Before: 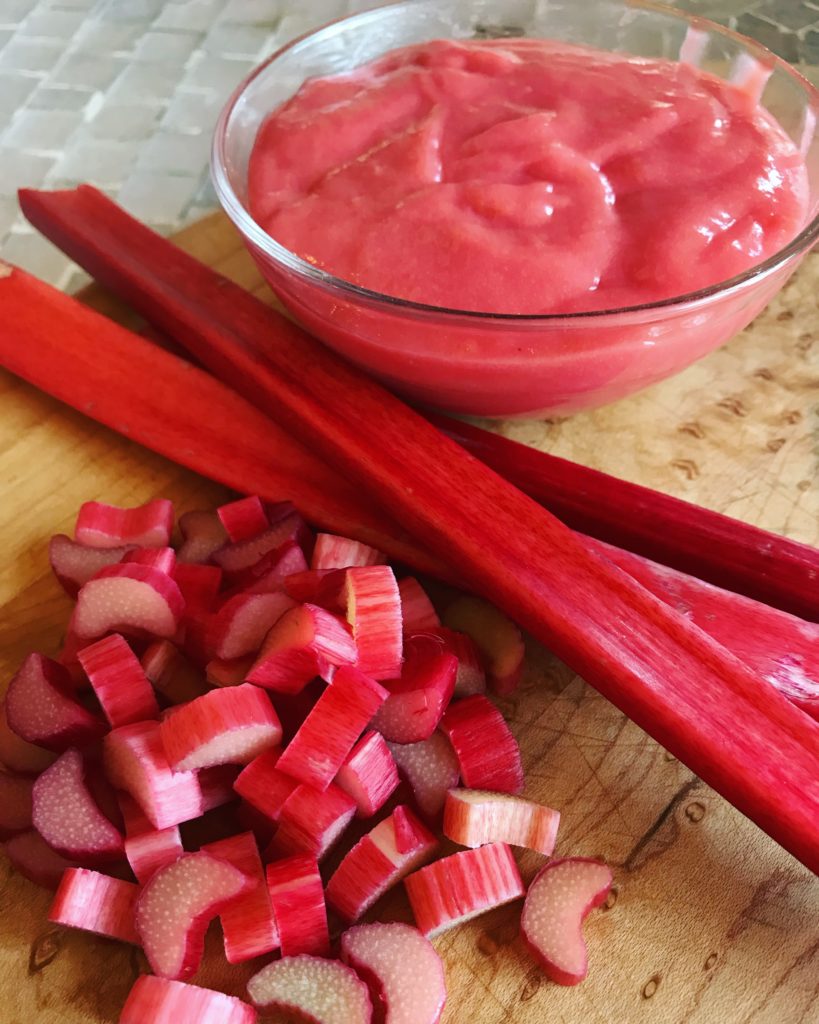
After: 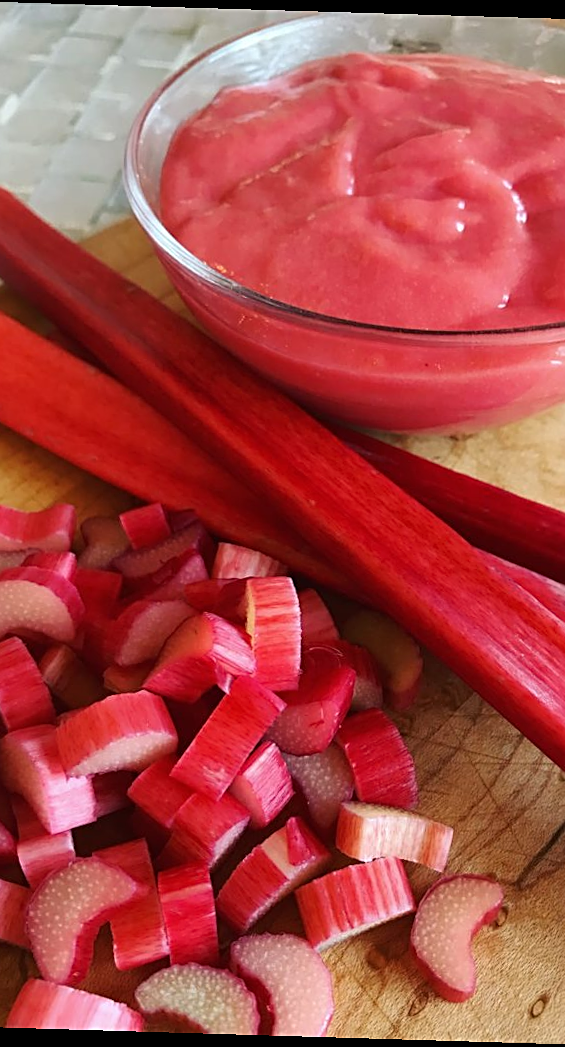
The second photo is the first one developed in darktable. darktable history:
sharpen: on, module defaults
rotate and perspective: rotation 1.72°, automatic cropping off
crop and rotate: left 13.409%, right 19.924%
